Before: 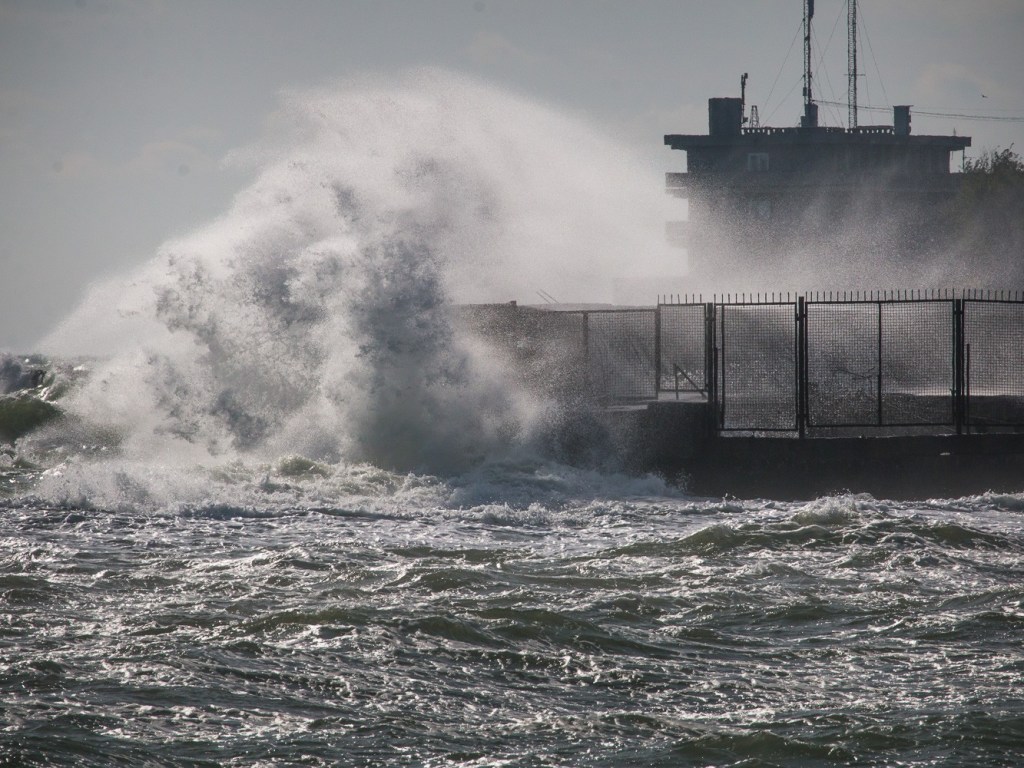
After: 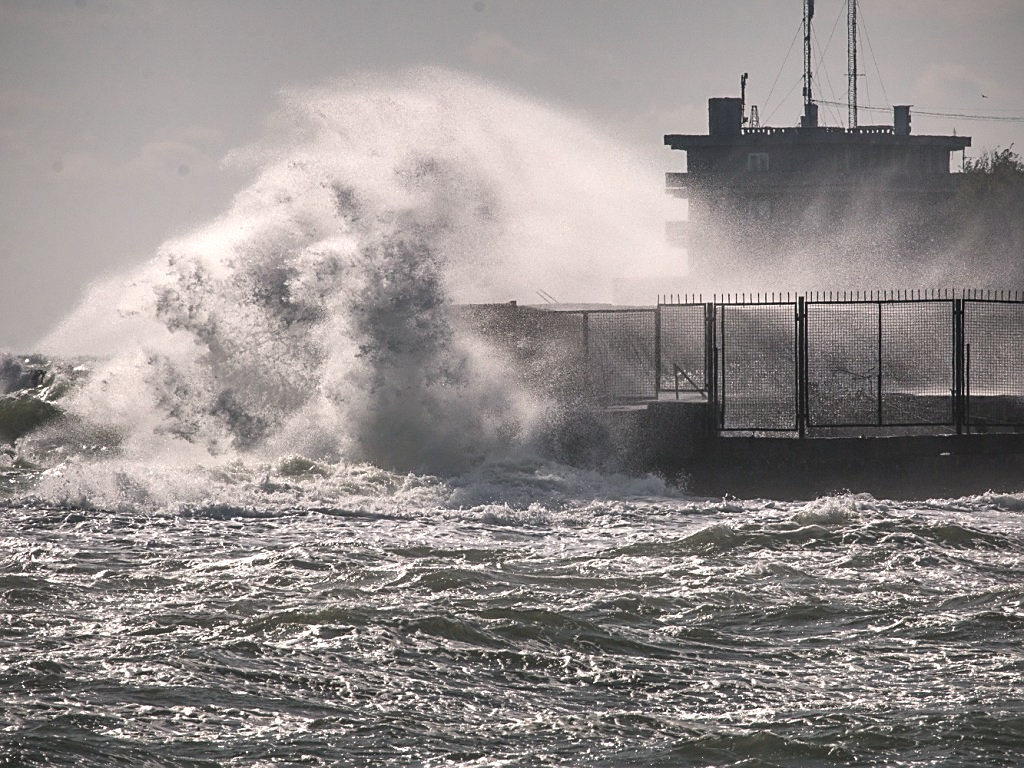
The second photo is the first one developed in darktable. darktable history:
shadows and highlights: white point adjustment 0.061, soften with gaussian
sharpen: on, module defaults
exposure: black level correction 0, exposure 0.5 EV, compensate highlight preservation false
color correction: highlights a* 5.53, highlights b* 5.15, saturation 0.659
